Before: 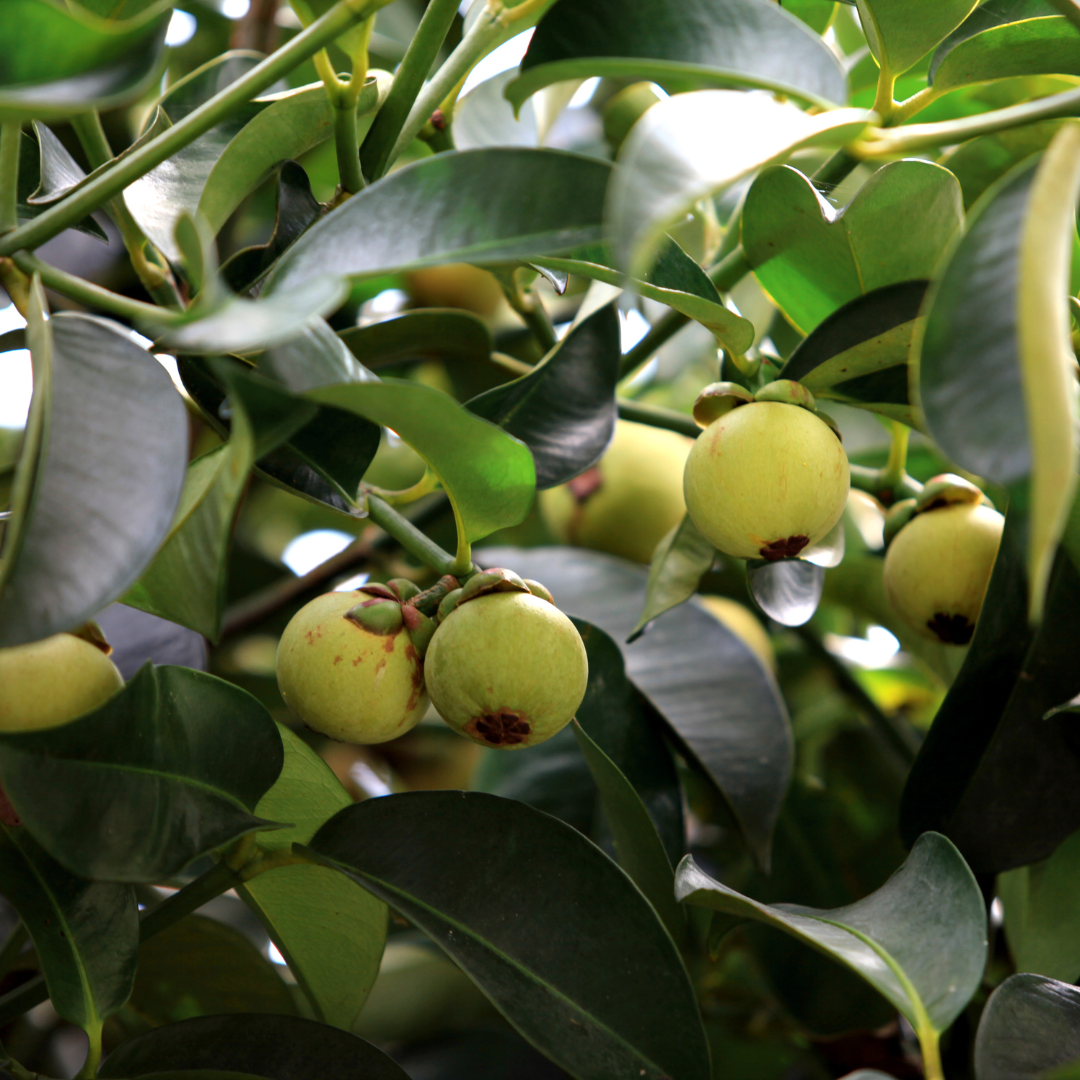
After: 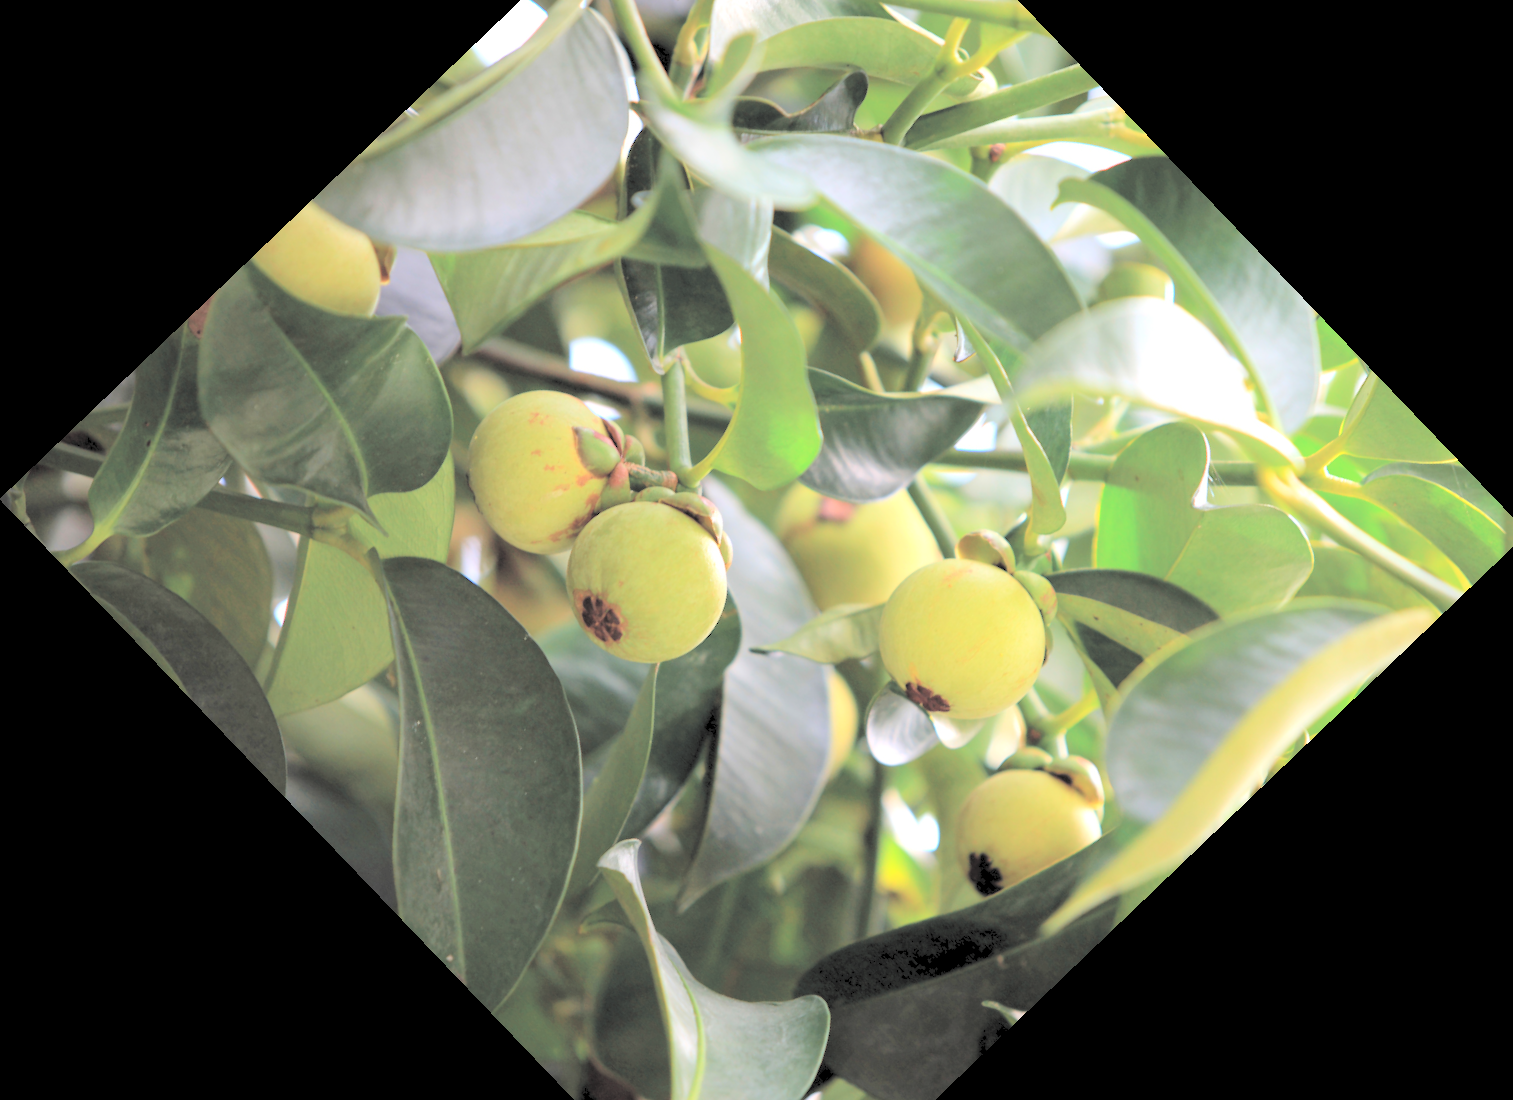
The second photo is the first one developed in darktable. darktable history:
exposure: compensate highlight preservation false
tone equalizer: -7 EV 0.13 EV, smoothing diameter 25%, edges refinement/feathering 10, preserve details guided filter
contrast brightness saturation: brightness 1
crop and rotate: angle -46.26°, top 16.234%, right 0.912%, bottom 11.704%
